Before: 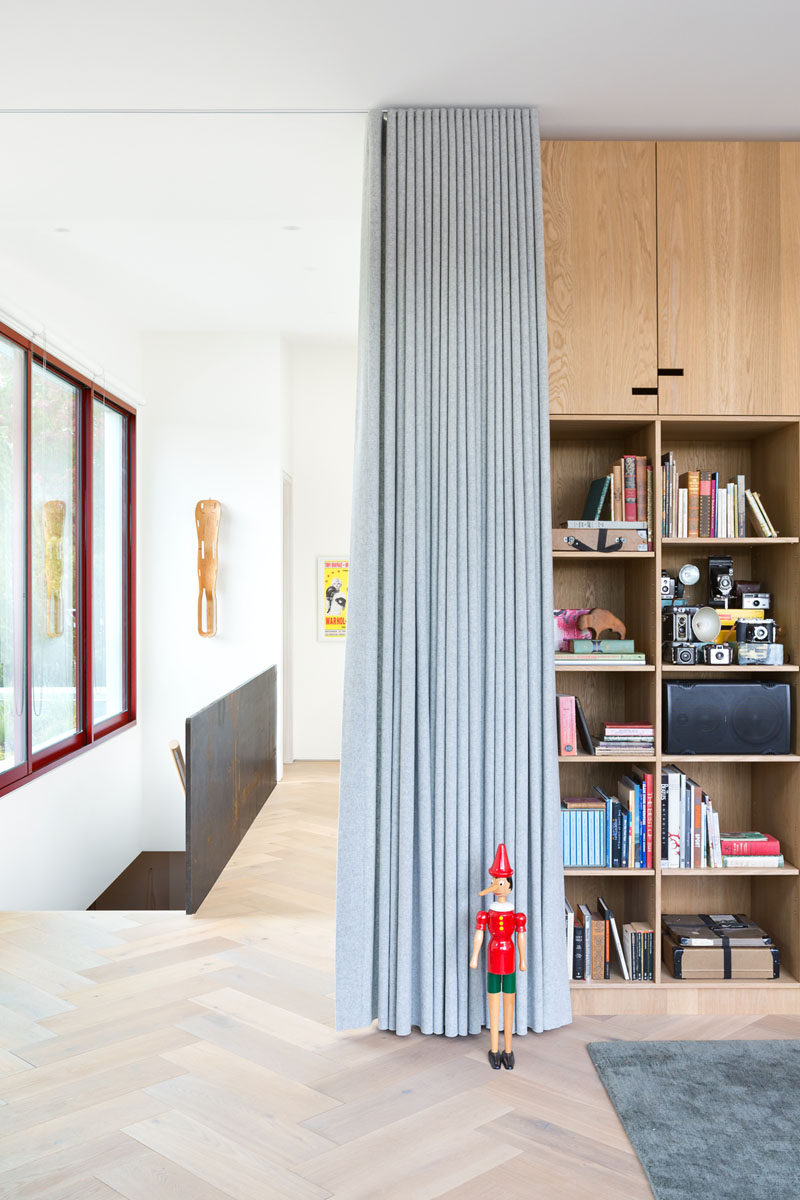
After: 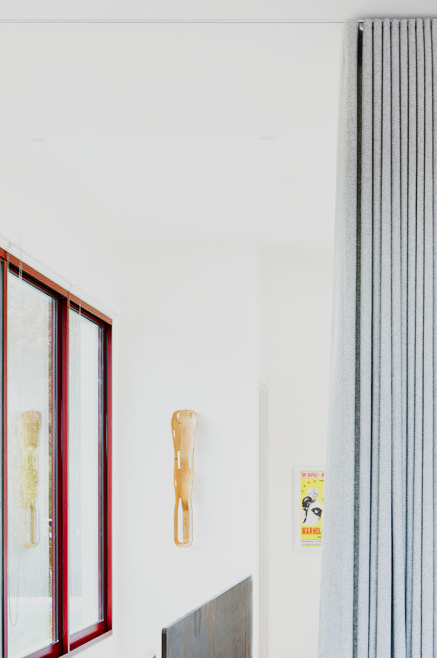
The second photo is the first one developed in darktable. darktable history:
crop and rotate: left 3.047%, top 7.509%, right 42.236%, bottom 37.598%
sigmoid: contrast 1.69, skew -0.23, preserve hue 0%, red attenuation 0.1, red rotation 0.035, green attenuation 0.1, green rotation -0.017, blue attenuation 0.15, blue rotation -0.052, base primaries Rec2020
